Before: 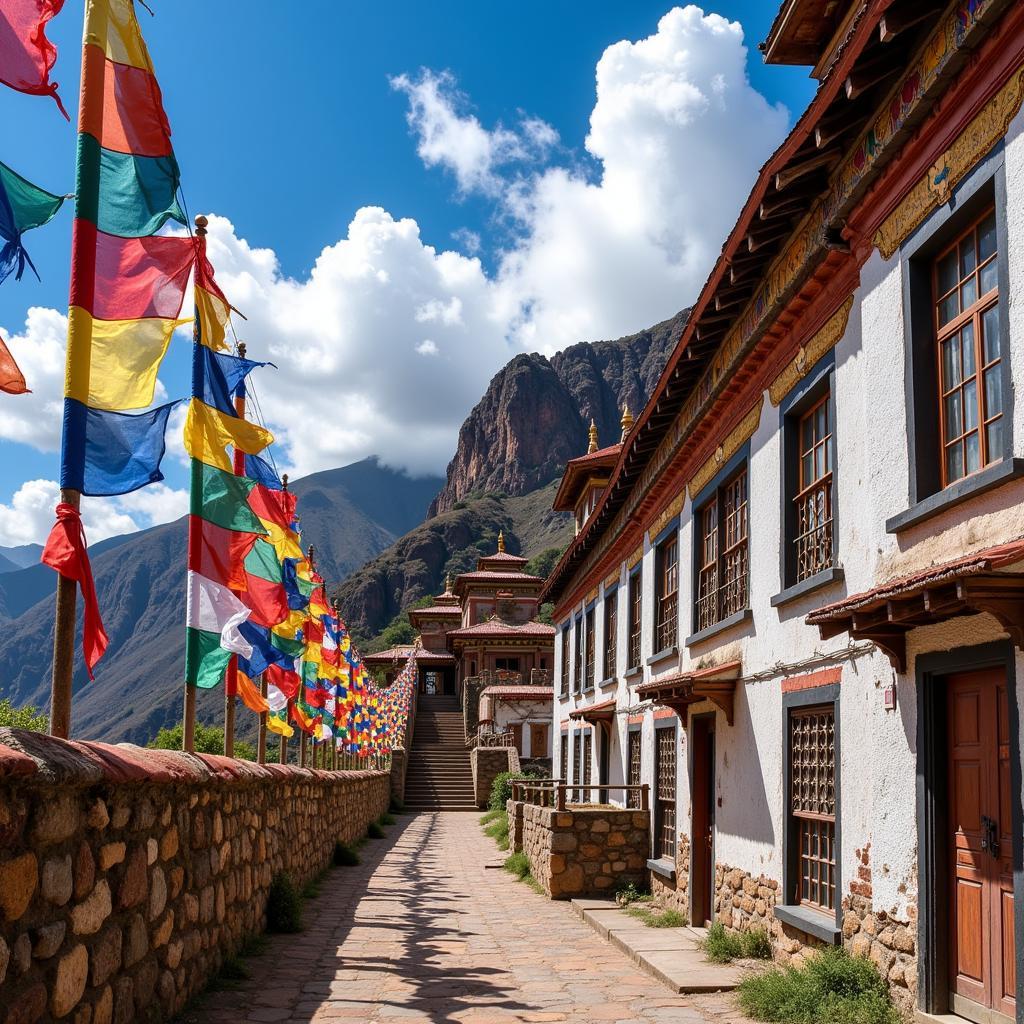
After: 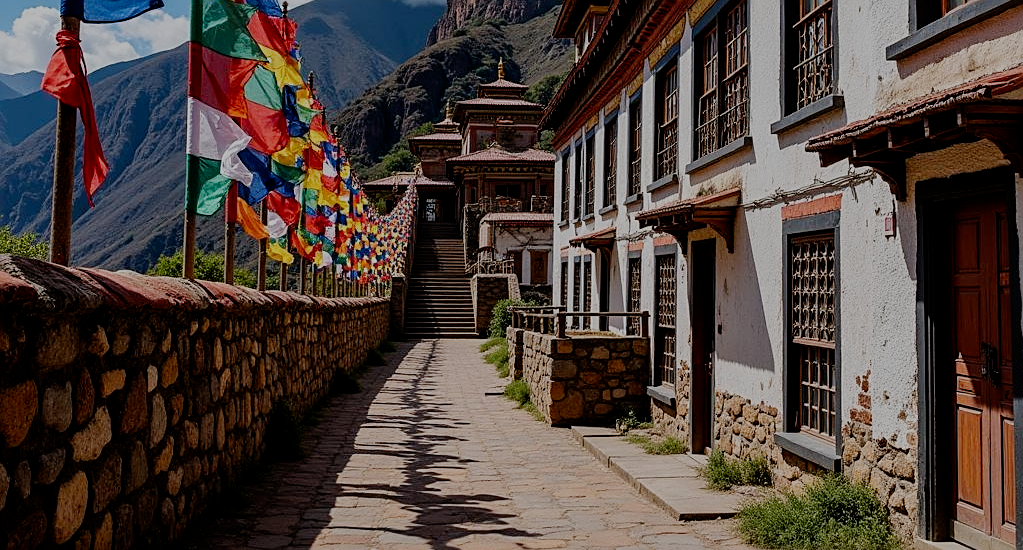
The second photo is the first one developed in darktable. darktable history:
crop and rotate: top 46.237%
sharpen: on, module defaults
filmic rgb: middle gray luminance 30%, black relative exposure -9 EV, white relative exposure 7 EV, threshold 6 EV, target black luminance 0%, hardness 2.94, latitude 2.04%, contrast 0.963, highlights saturation mix 5%, shadows ↔ highlights balance 12.16%, add noise in highlights 0, preserve chrominance no, color science v3 (2019), use custom middle-gray values true, iterations of high-quality reconstruction 0, contrast in highlights soft, enable highlight reconstruction true
